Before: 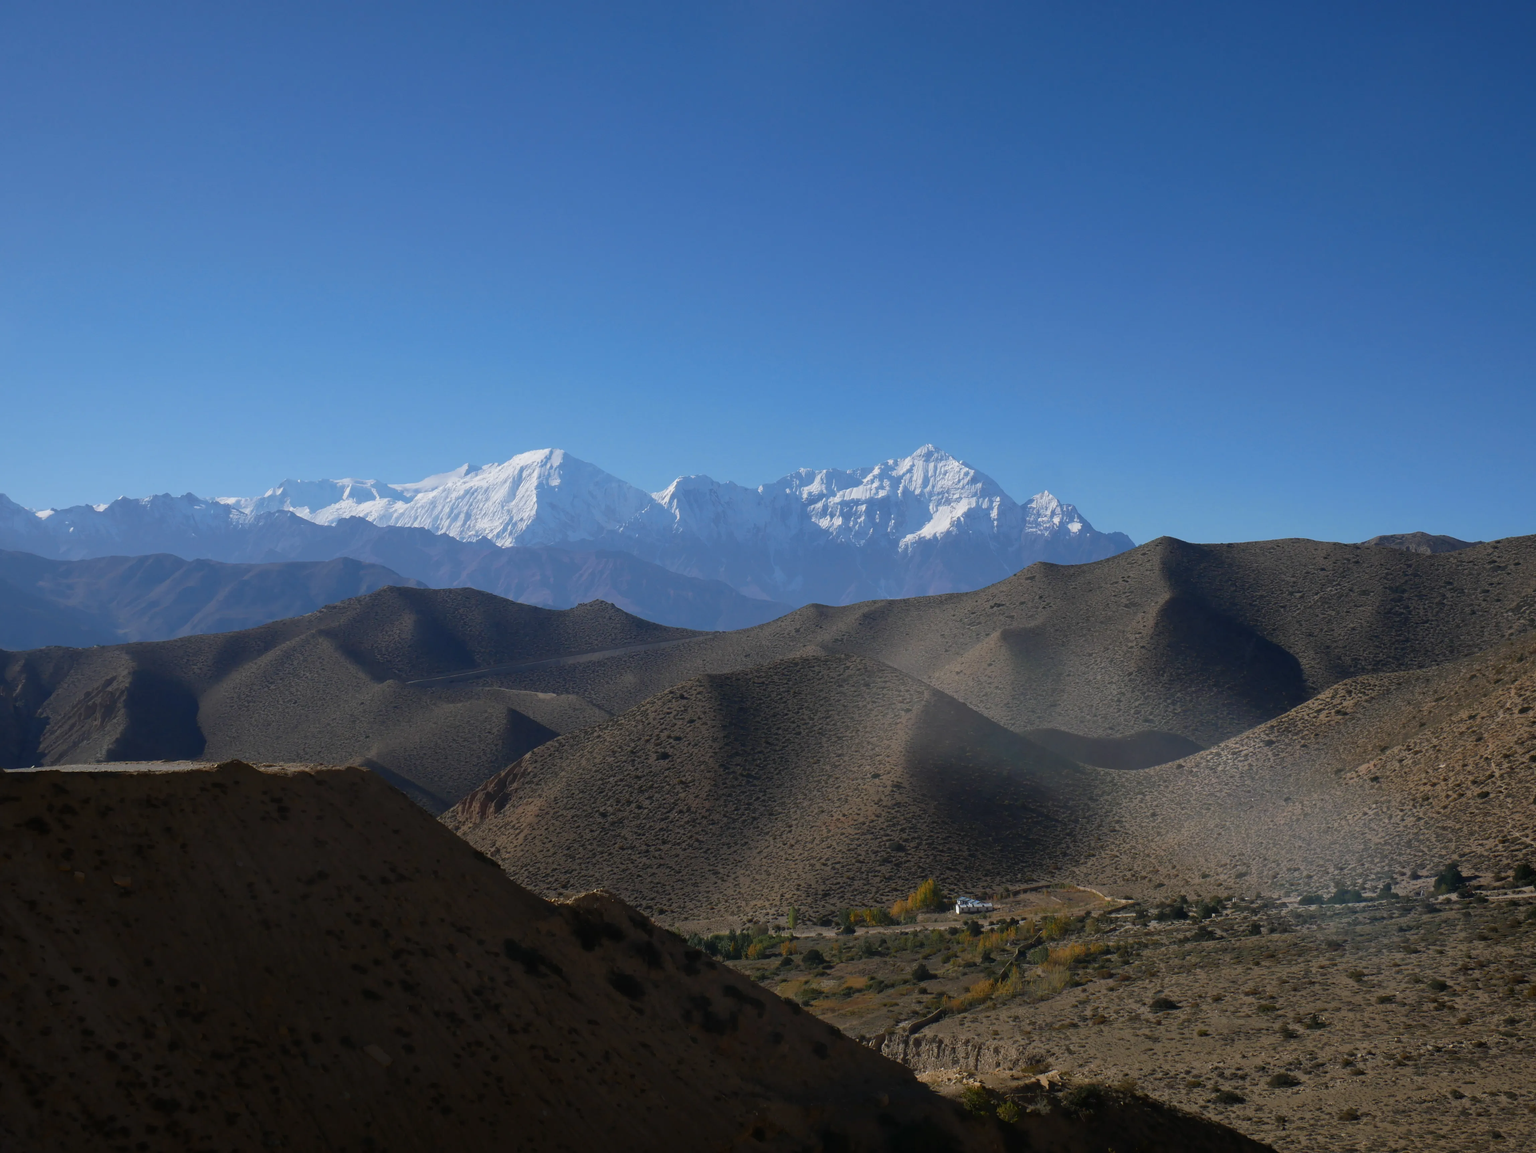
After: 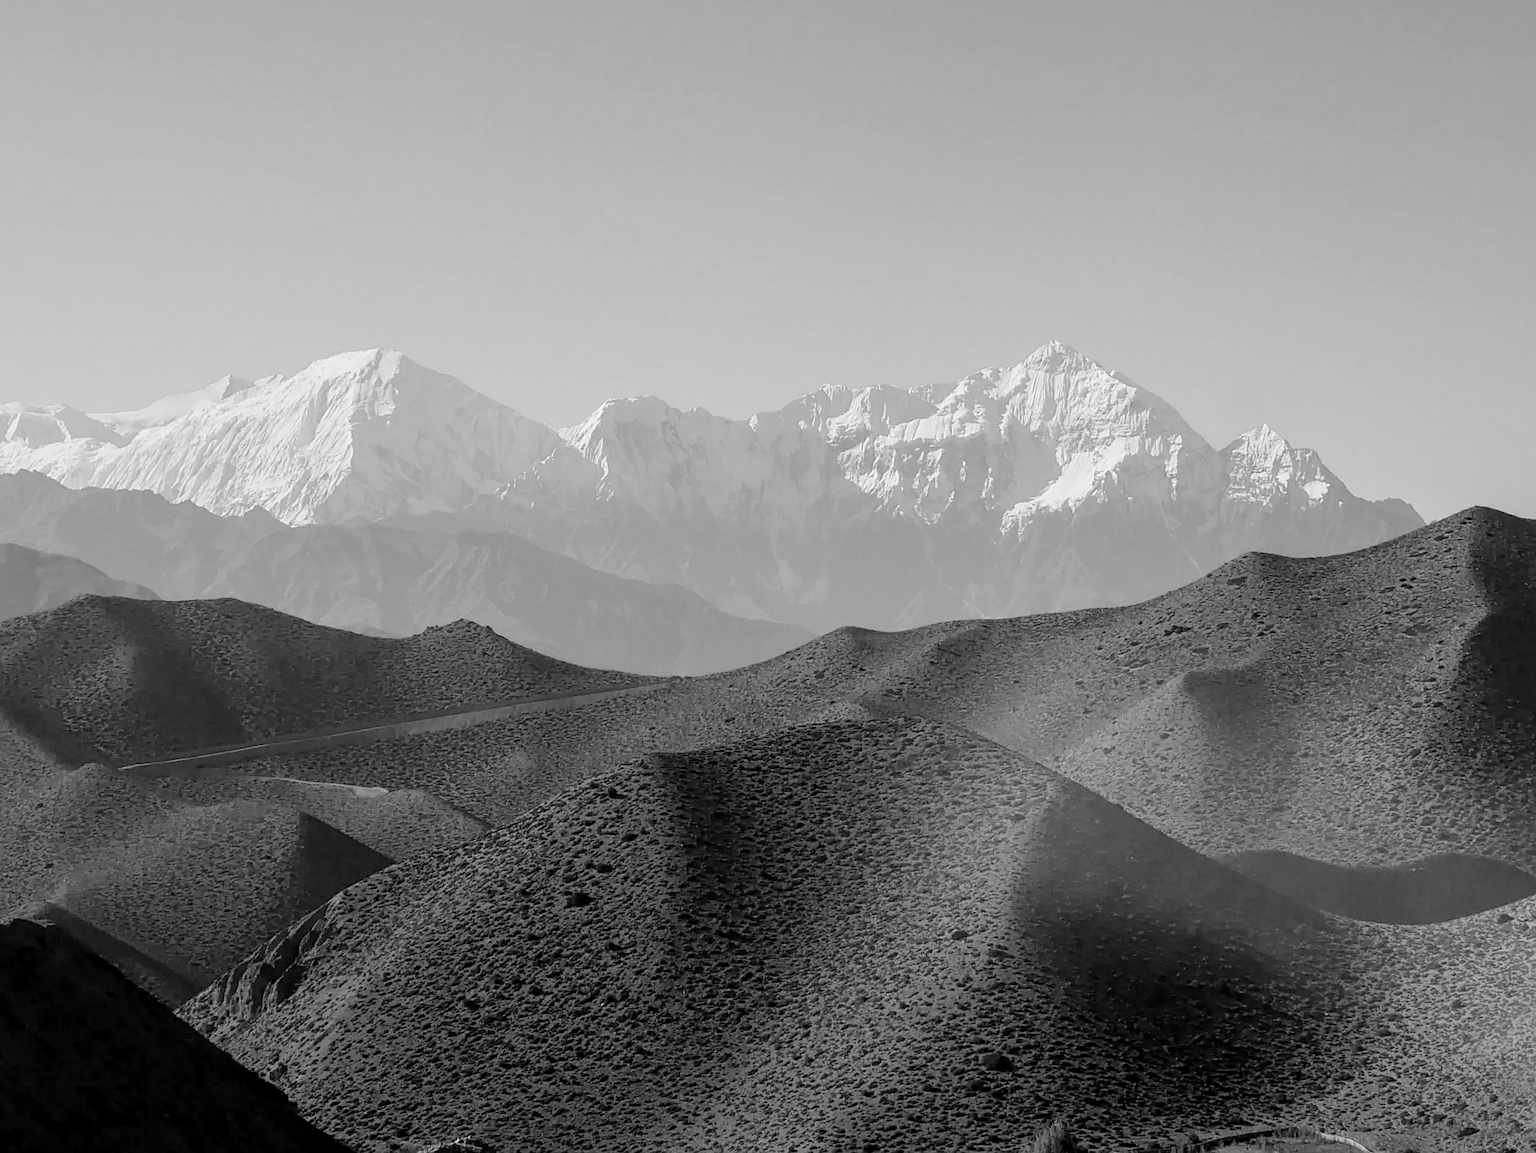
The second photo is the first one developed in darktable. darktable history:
local contrast: highlights 35%, detail 135%
filmic rgb: black relative exposure -7.75 EV, white relative exposure 4.4 EV, threshold 3 EV, hardness 3.76, latitude 38.11%, contrast 0.966, highlights saturation mix 10%, shadows ↔ highlights balance 4.59%, color science v4 (2020), enable highlight reconstruction true
contrast brightness saturation: contrast 0.15, brightness -0.01, saturation 0.1
levels: levels [0, 0.43, 0.984]
exposure: exposure 0.2 EV, compensate highlight preservation false
sharpen: on, module defaults
crop and rotate: left 22.13%, top 22.054%, right 22.026%, bottom 22.102%
color calibration: output gray [0.23, 0.37, 0.4, 0], gray › normalize channels true, illuminant same as pipeline (D50), adaptation XYZ, x 0.346, y 0.359, gamut compression 0
